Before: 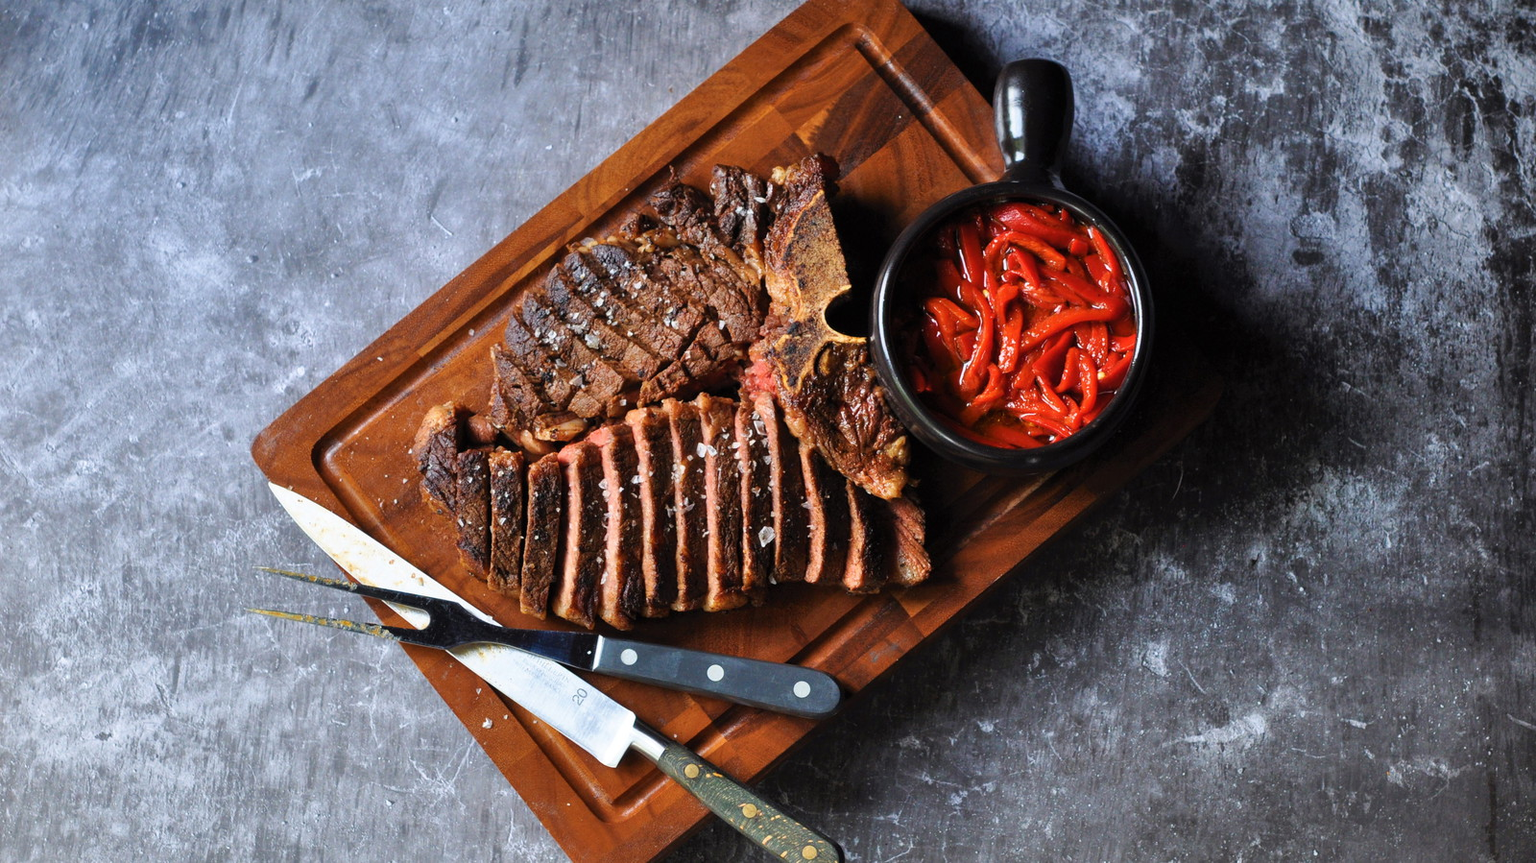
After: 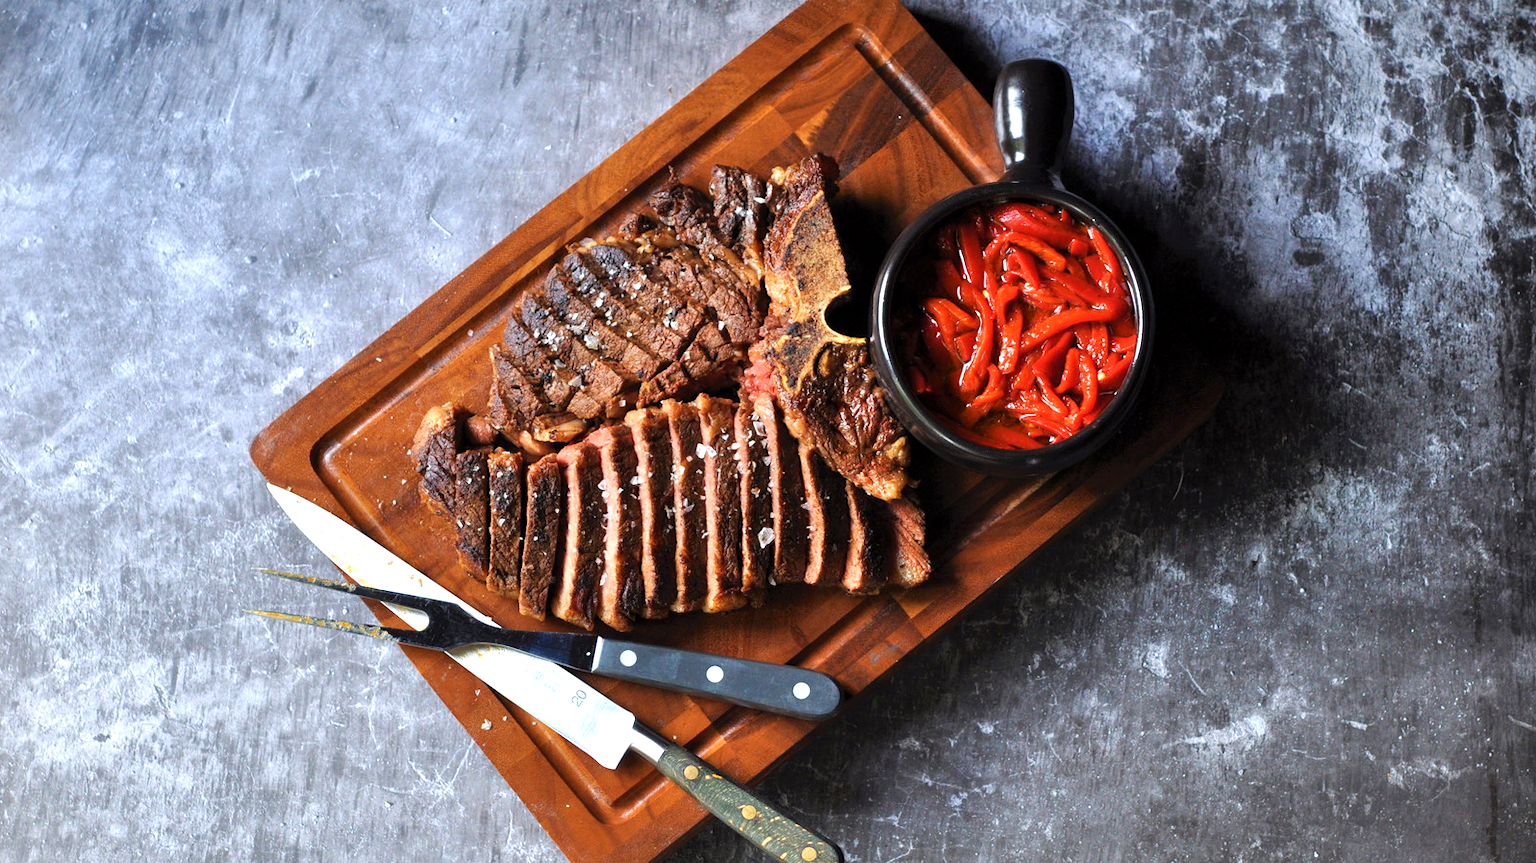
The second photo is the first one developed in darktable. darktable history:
exposure: black level correction 0.001, exposure 0.5 EV, compensate exposure bias true, compensate highlight preservation false
crop and rotate: left 0.126%
